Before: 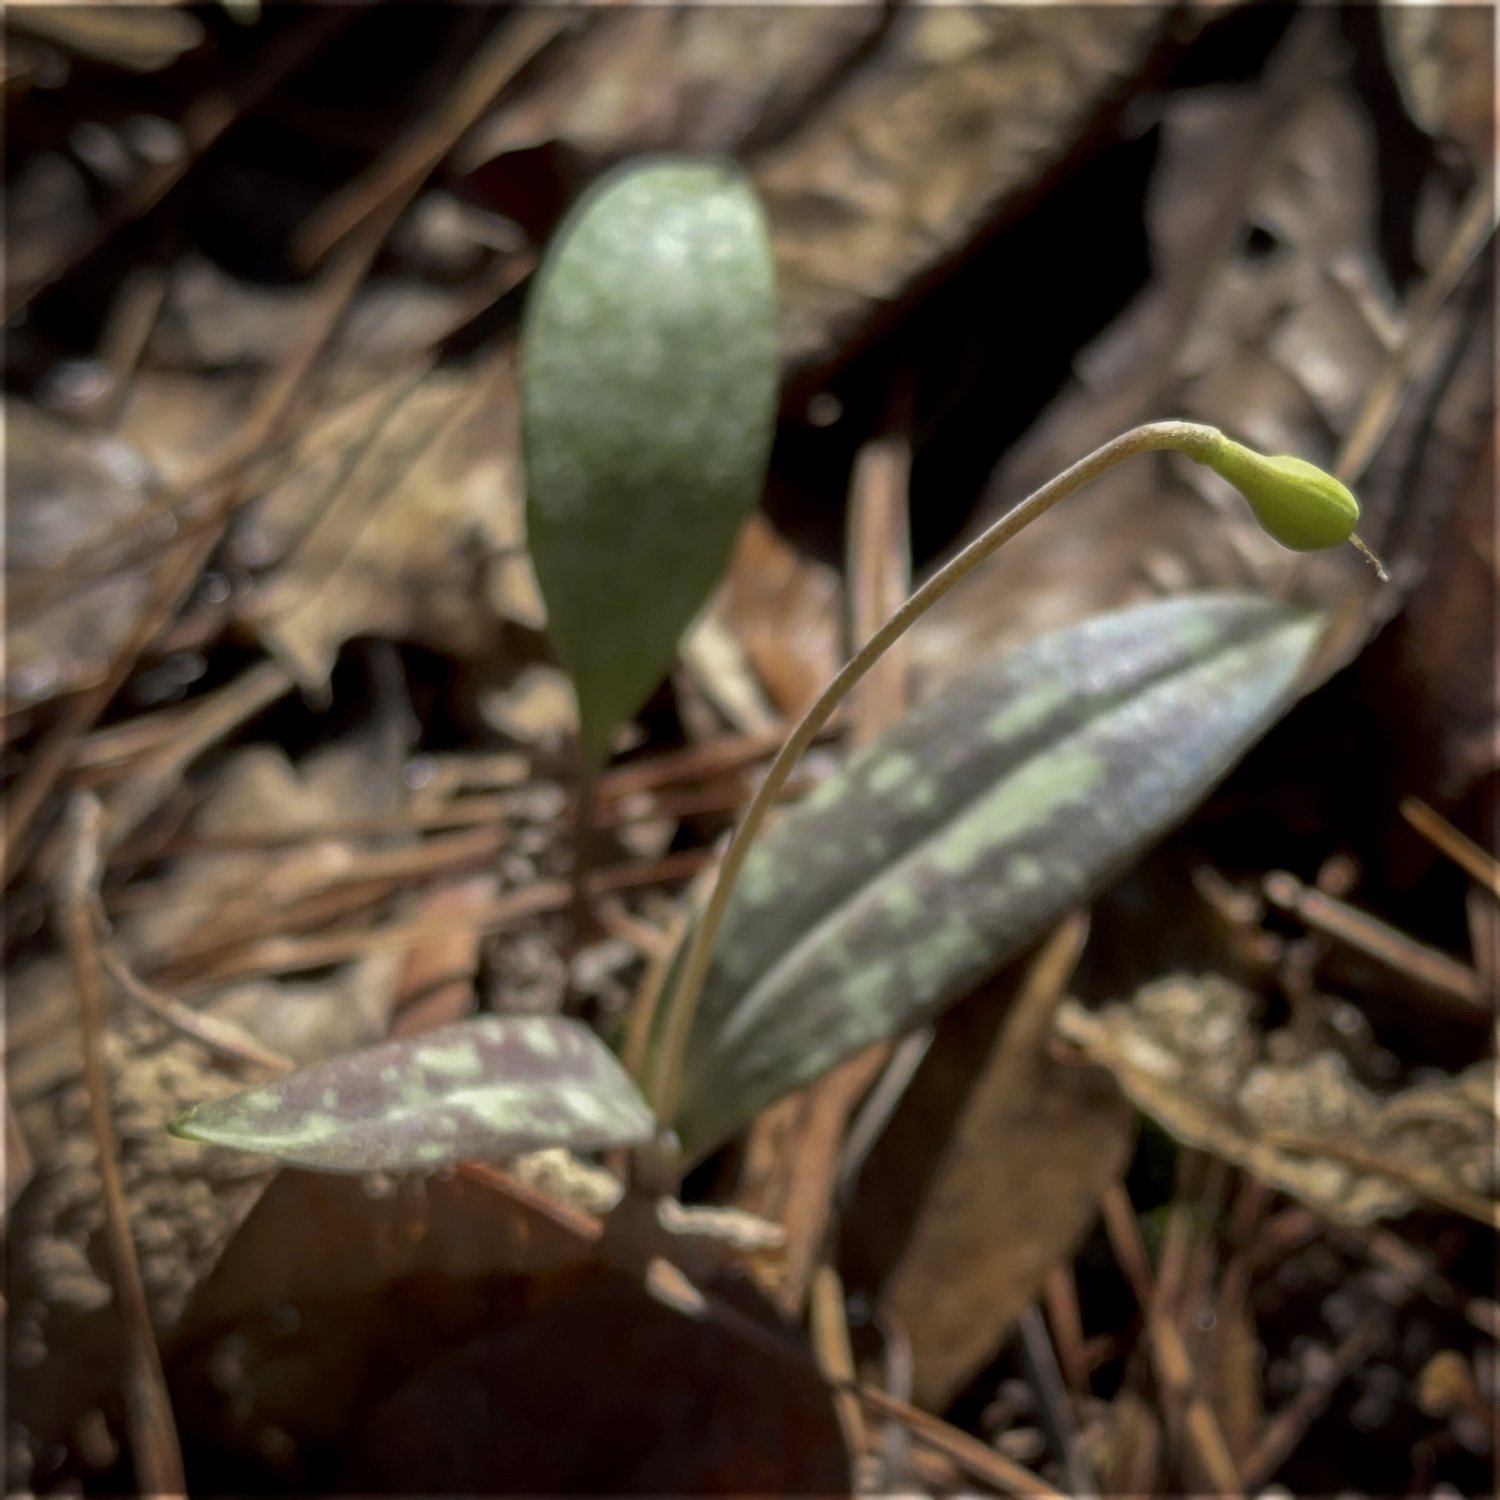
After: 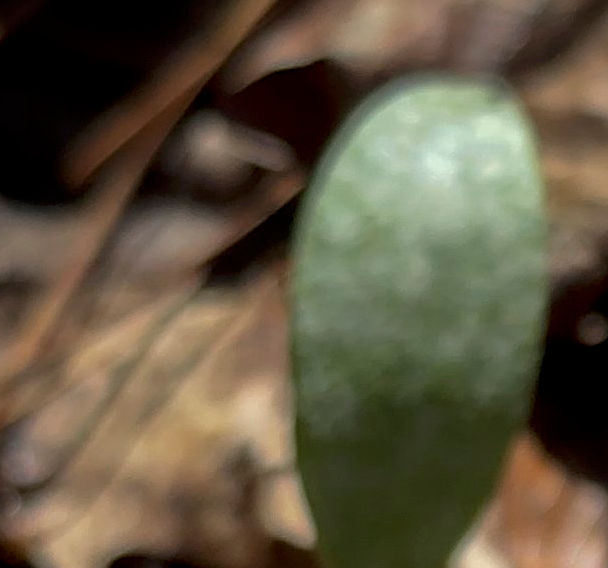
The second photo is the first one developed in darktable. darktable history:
sharpen: on, module defaults
crop: left 15.452%, top 5.459%, right 43.956%, bottom 56.62%
